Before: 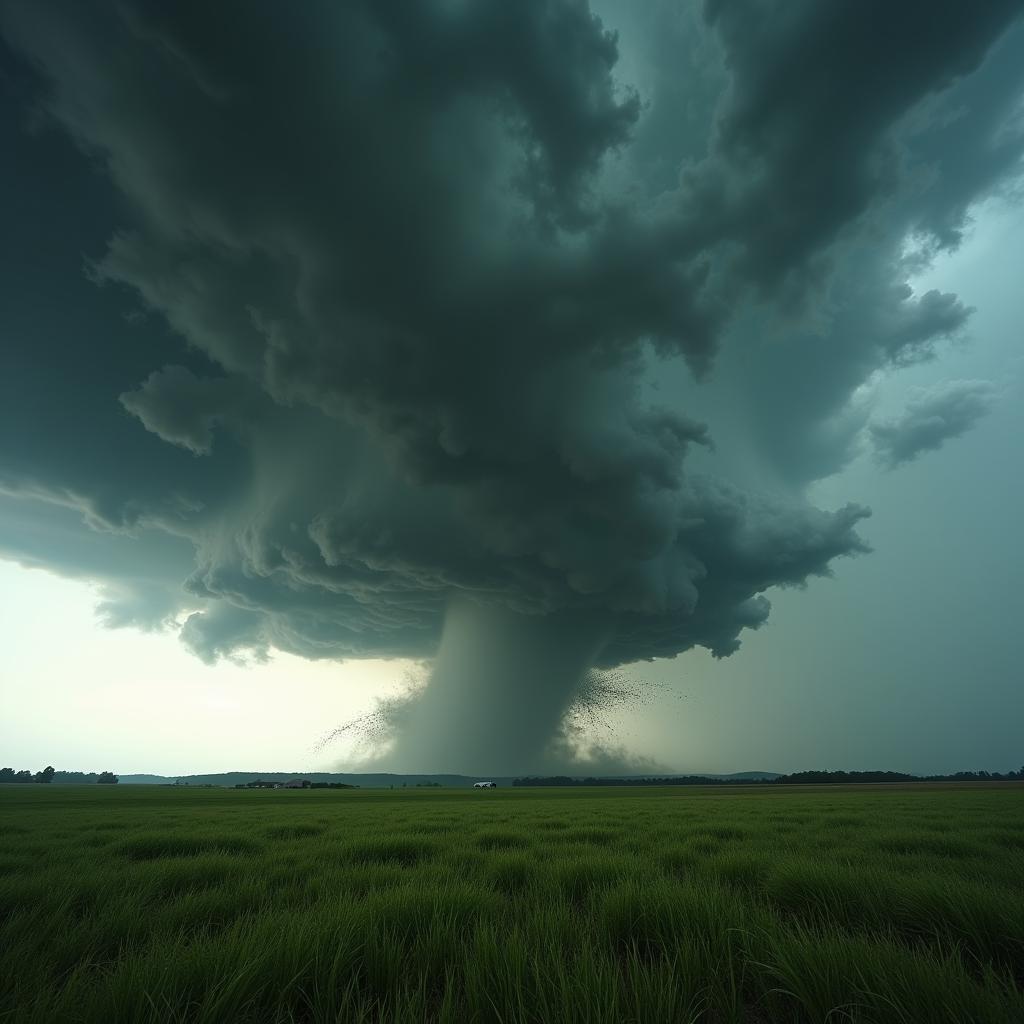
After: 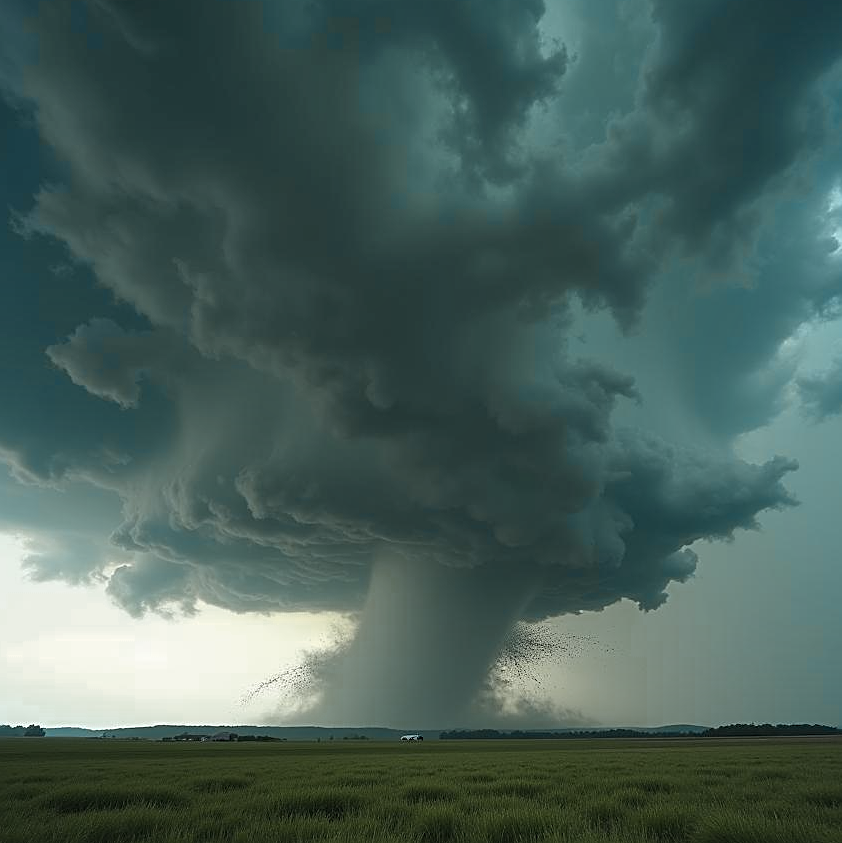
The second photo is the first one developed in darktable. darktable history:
color zones: curves: ch0 [(0, 0.533) (0.126, 0.533) (0.234, 0.533) (0.368, 0.357) (0.5, 0.5) (0.625, 0.5) (0.74, 0.637) (0.875, 0.5)]; ch1 [(0.004, 0.708) (0.129, 0.662) (0.25, 0.5) (0.375, 0.331) (0.496, 0.396) (0.625, 0.649) (0.739, 0.26) (0.875, 0.5) (1, 0.478)]; ch2 [(0, 0.409) (0.132, 0.403) (0.236, 0.558) (0.379, 0.448) (0.5, 0.5) (0.625, 0.5) (0.691, 0.39) (0.875, 0.5)]
tone equalizer: -8 EV -0.561 EV
exposure: compensate highlight preservation false
sharpen: on, module defaults
crop and rotate: left 7.134%, top 4.601%, right 10.617%, bottom 13.021%
shadows and highlights: shadows color adjustment 99.15%, highlights color adjustment 0.164%, soften with gaussian
